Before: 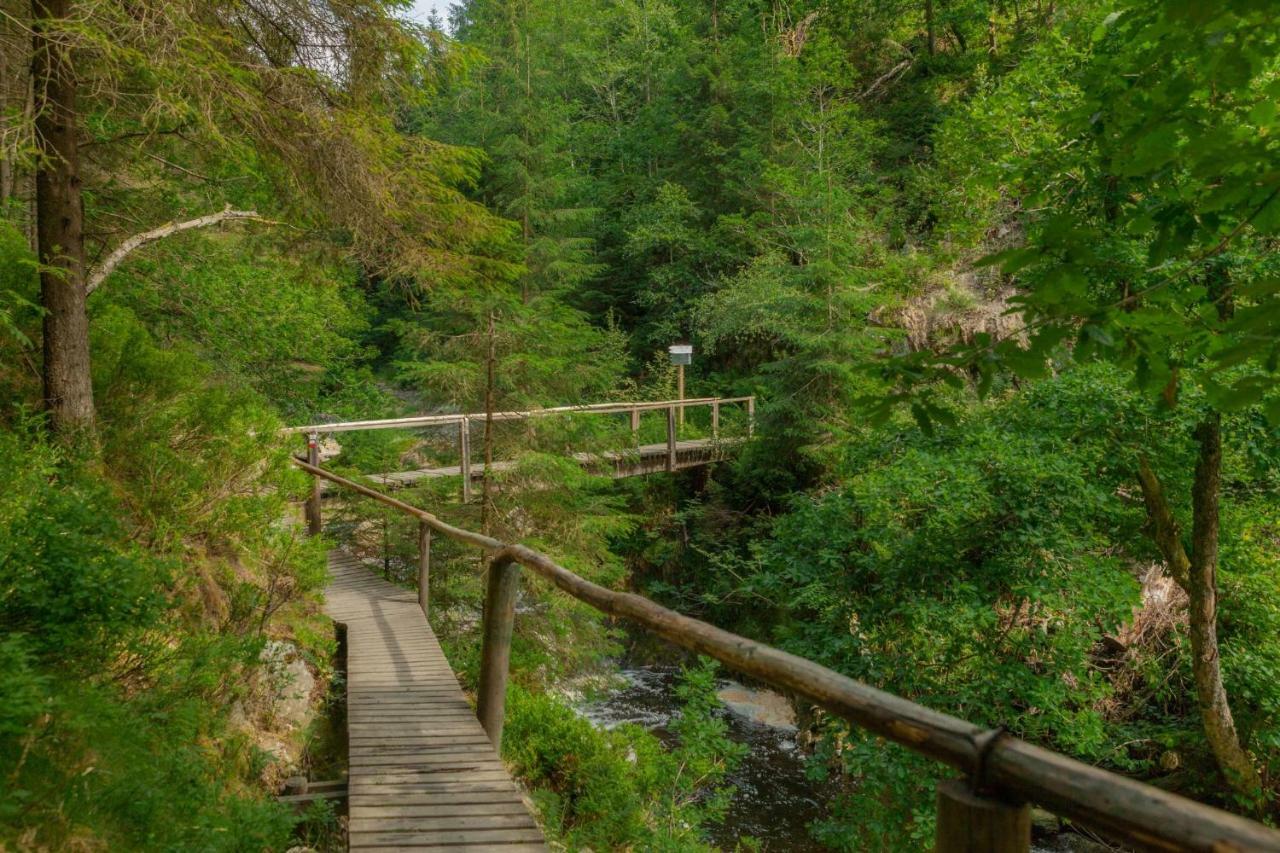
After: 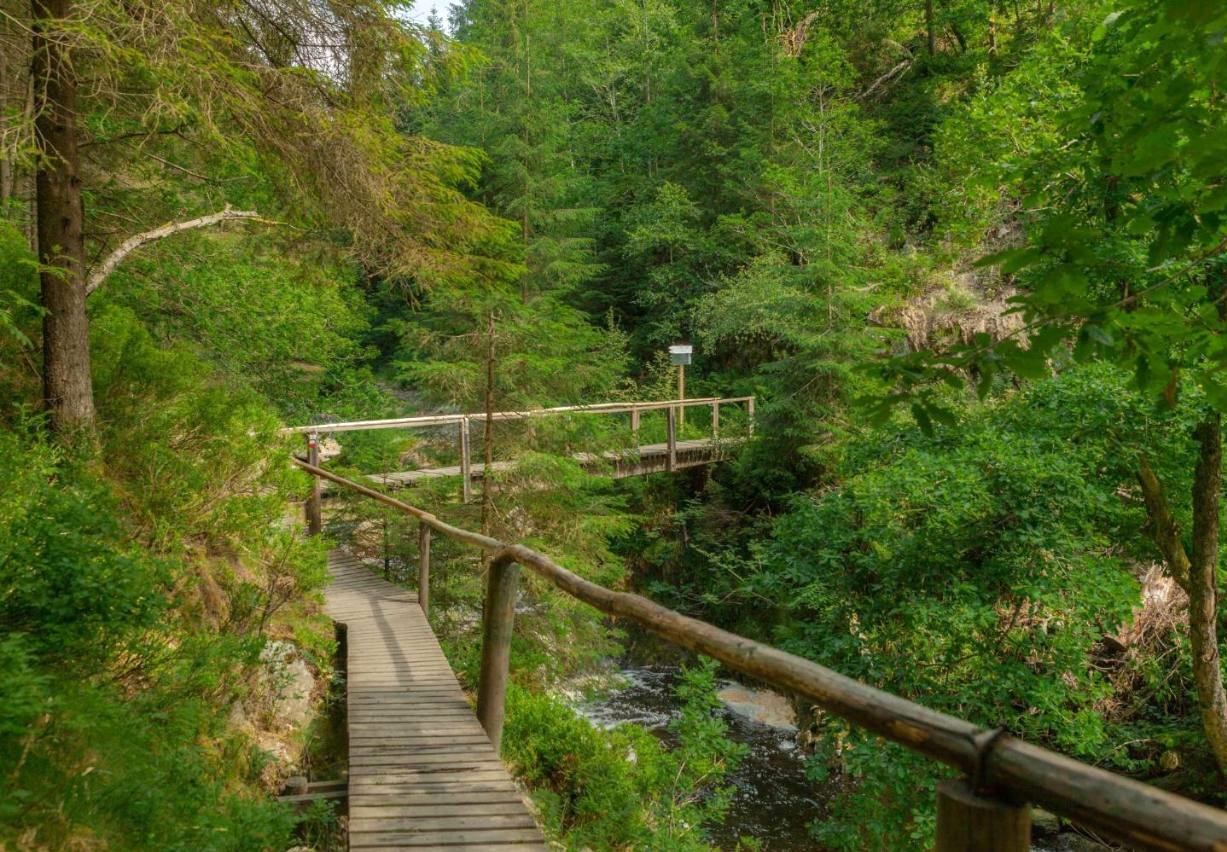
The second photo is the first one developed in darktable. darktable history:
crop: right 4.126%, bottom 0.031%
exposure: exposure 0.3 EV, compensate highlight preservation false
